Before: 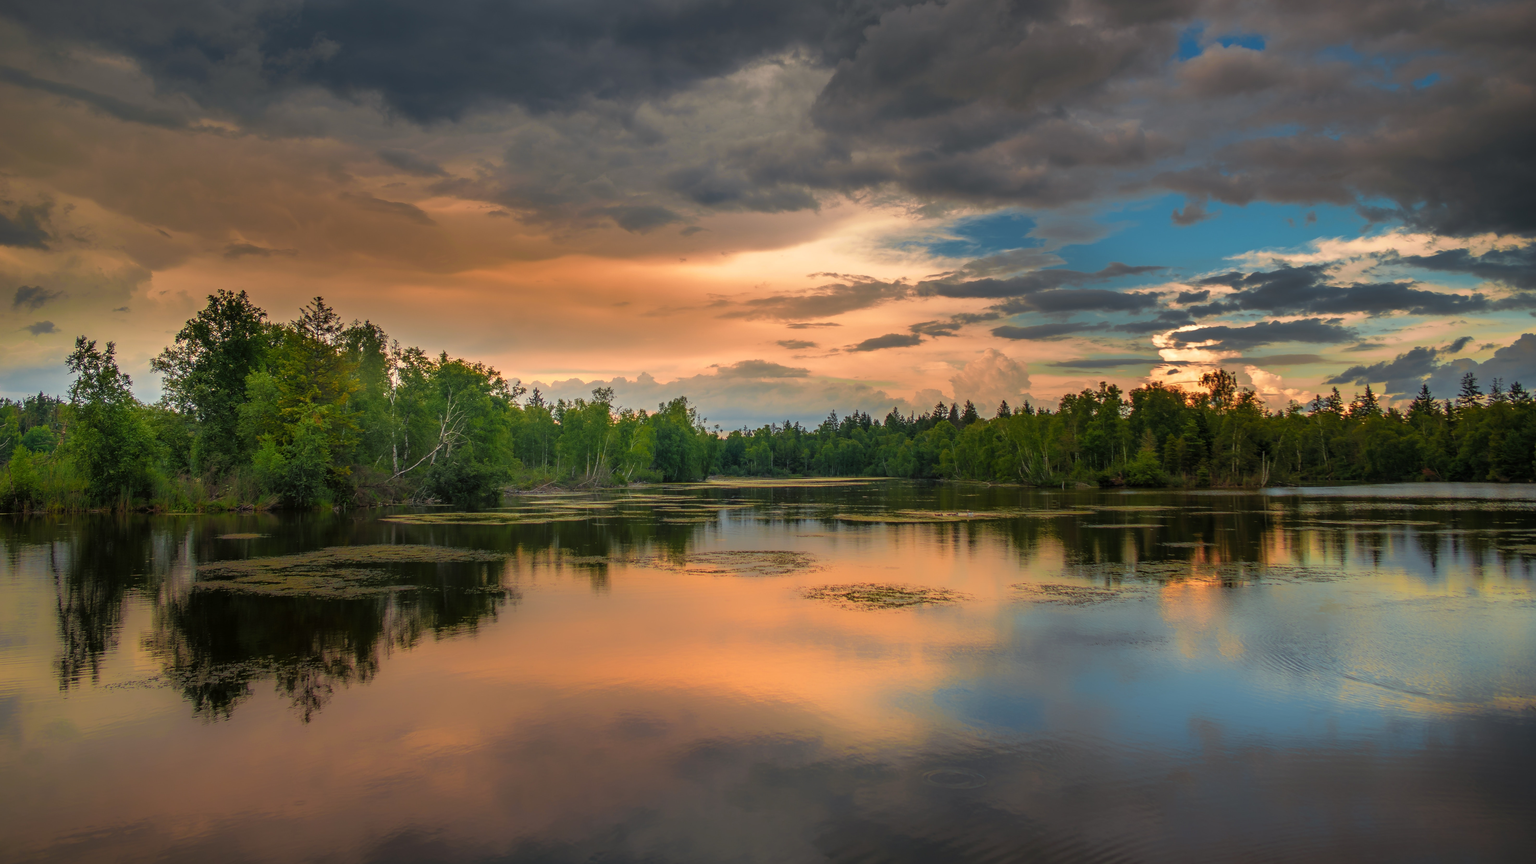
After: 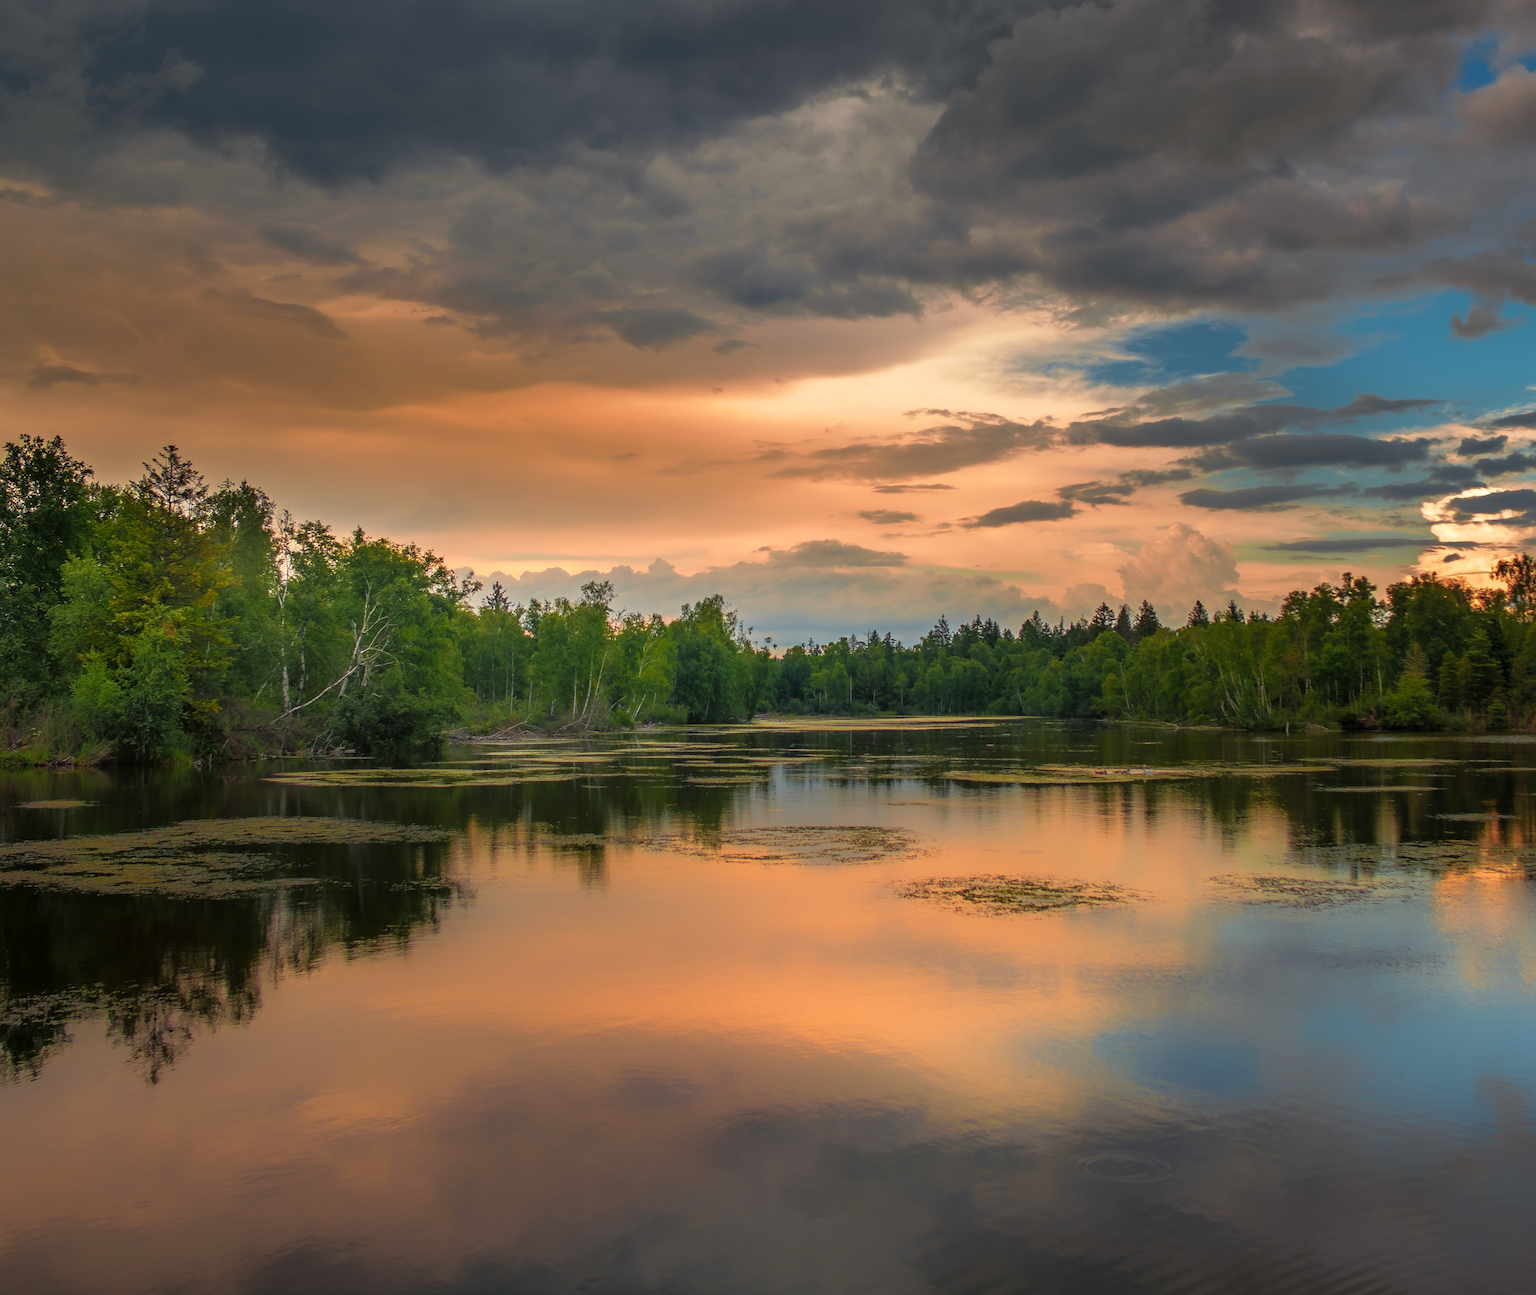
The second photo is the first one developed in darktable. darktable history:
crop and rotate: left 13.344%, right 19.965%
